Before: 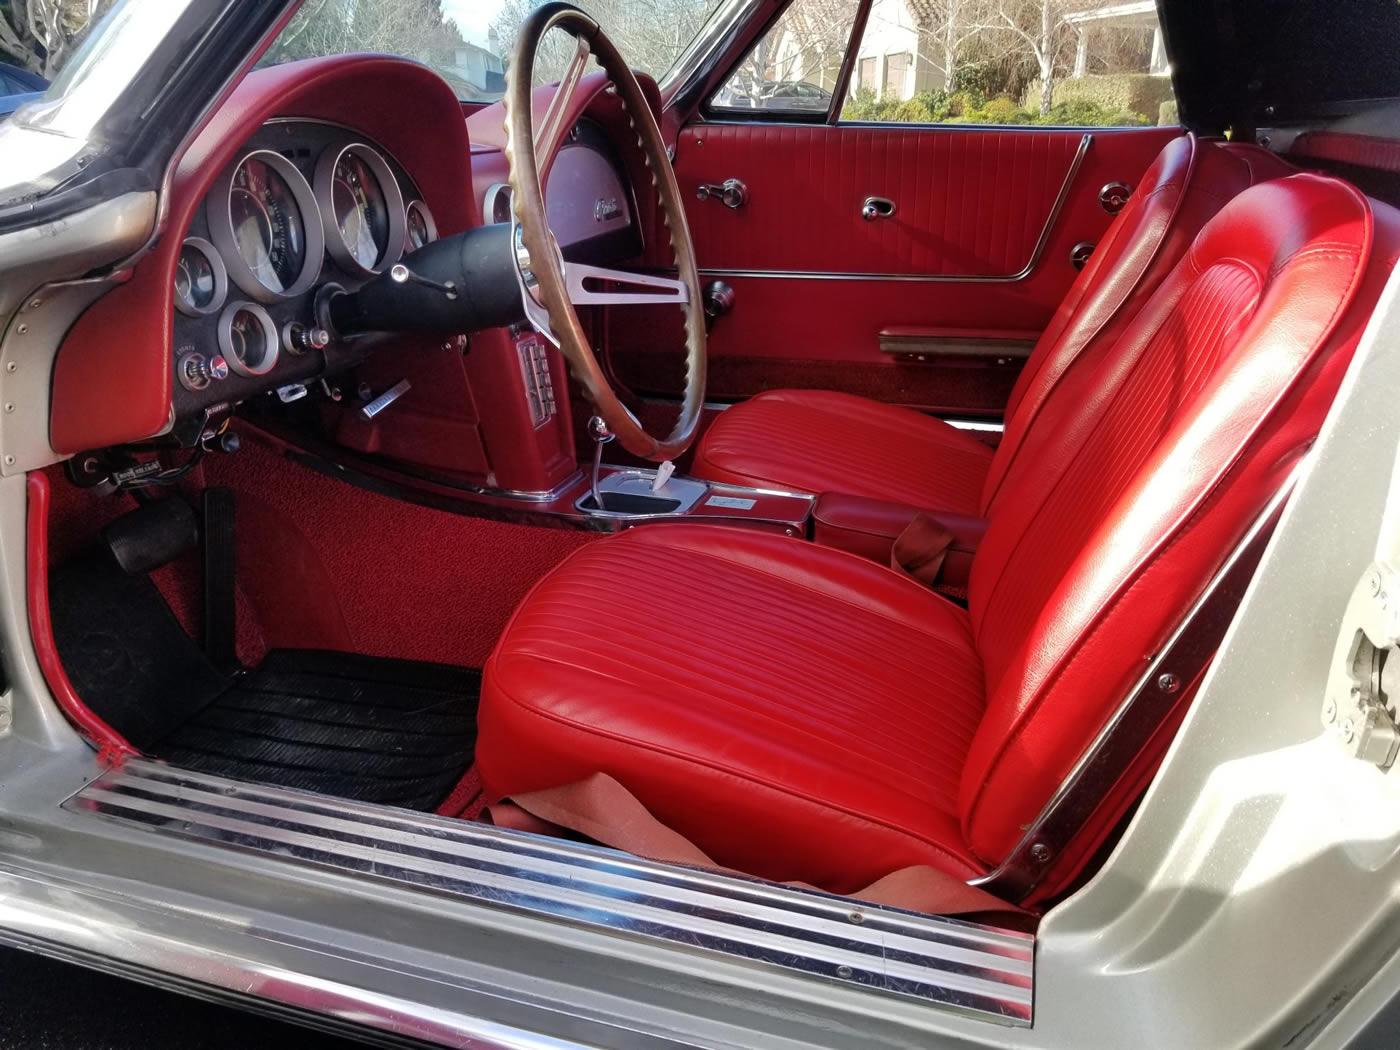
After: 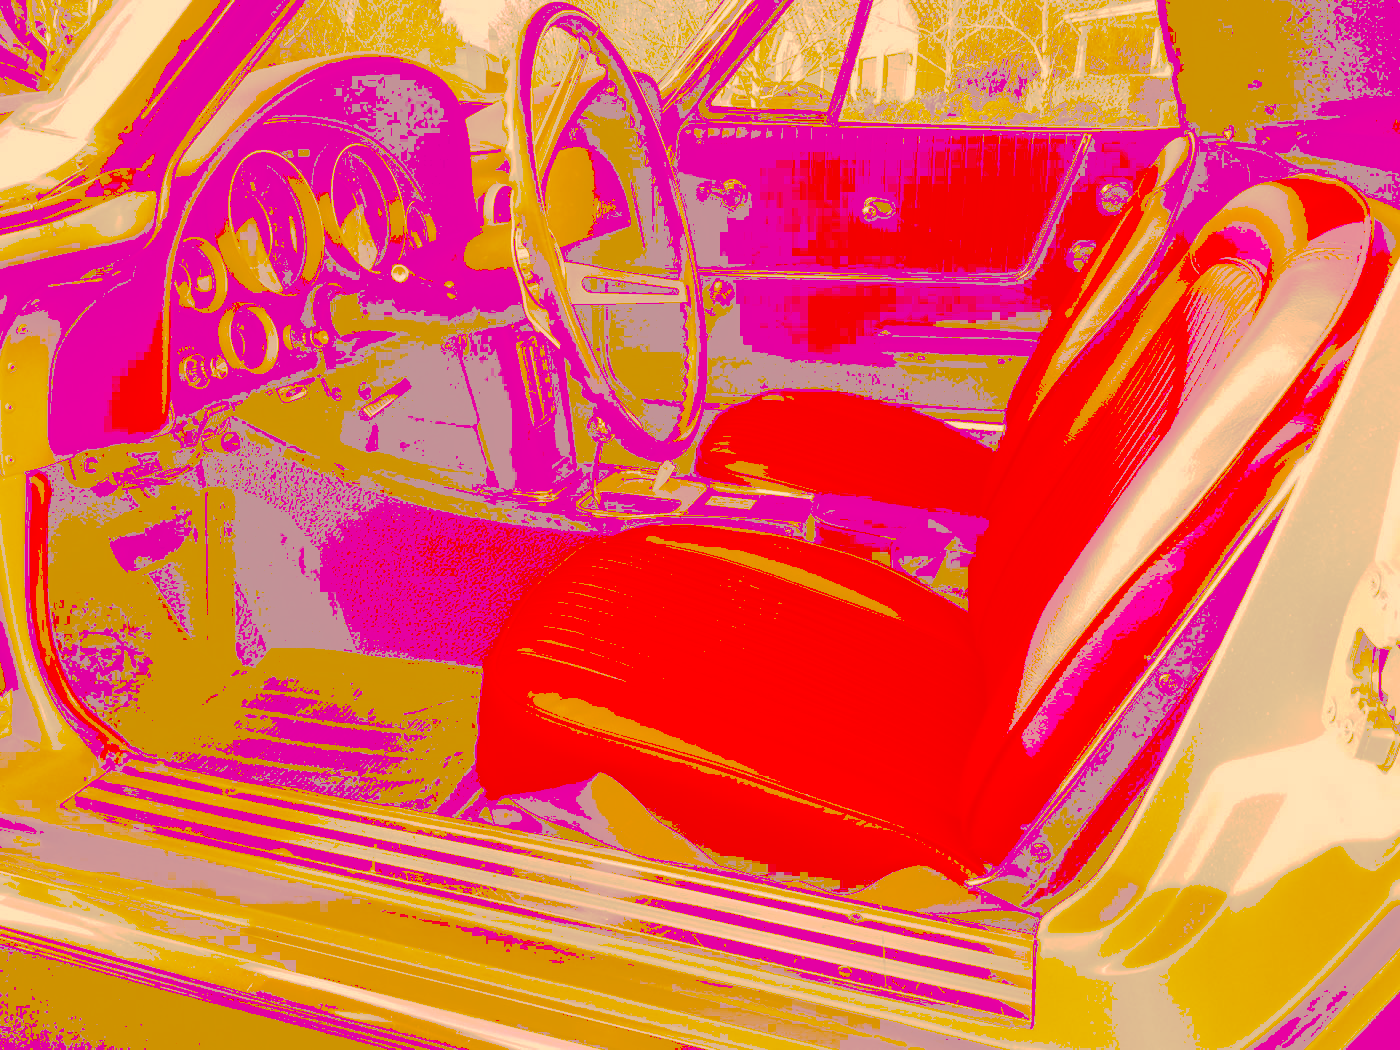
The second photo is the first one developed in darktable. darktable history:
tone curve: curves: ch0 [(0, 0) (0.003, 0.626) (0.011, 0.626) (0.025, 0.63) (0.044, 0.631) (0.069, 0.632) (0.1, 0.636) (0.136, 0.637) (0.177, 0.641) (0.224, 0.642) (0.277, 0.646) (0.335, 0.649) (0.399, 0.661) (0.468, 0.679) (0.543, 0.702) (0.623, 0.732) (0.709, 0.769) (0.801, 0.804) (0.898, 0.847) (1, 1)], preserve colors none
color look up table: target L [96.74, 83.39, 86.01, 82.92, 76.73, 58.95, 56.04, 55.84, 52.48, 35.34, 32.72, 61.08, 60.89, 55.63, 43.79, 43.55, 43.32, 35.49, 36.33, 34.59, 32.89, 94.27, 89.85, 89.8, 73.07, 76.59, 62.61, 76.68, 74.14, 57.32, 59.88, 72.71, 74.07, 56.88, 49.68, 38.14, 35.79, 49.4, 35.88, 36.94, 41.58, 32.95, 32.4, 88.42, 72.96, 68.86, 45.76, 35.14, 31.28], target a [12.44, -9.082, 20.74, -4.141, 20.21, 40.89, 28.37, 37.66, 36.79, 86.56, 88, 43.05, 55.14, 65.47, 108.26, 105.1, 106.34, 93.08, 94.64, 91.42, 88.34, 19.77, 34.81, 32.84, 27.2, 40.72, 63.93, 31.08, 51.32, 45.11, 49.06, 43.48, 38.24, 57.53, 81.81, 94.72, 92.33, 65.42, 93.79, 95.74, 93.43, 88.44, 87.45, 9.527, 12.81, 29.86, 68.45, 91.2, 85.39], target b [50.24, 143.02, 147.52, 142.56, 131.87, 101.26, 96.26, 95.82, 90.2, 60.64, 56.14, 104.96, 104.49, 95.61, 75.19, 74.76, 74.24, 60.92, 62.32, 59.36, 56.43, 45.56, 35.31, 36.33, 125.22, 30.35, 107.27, 32.69, 13.26, 98.35, 102.59, 15.05, 16.84, 97.3, 84.91, 65.41, 61.36, 84.53, 61.47, 63.24, 70.95, 56.47, 55.59, 34.53, 125.04, 117.81, 78.38, 60.2, 53.68], num patches 49
